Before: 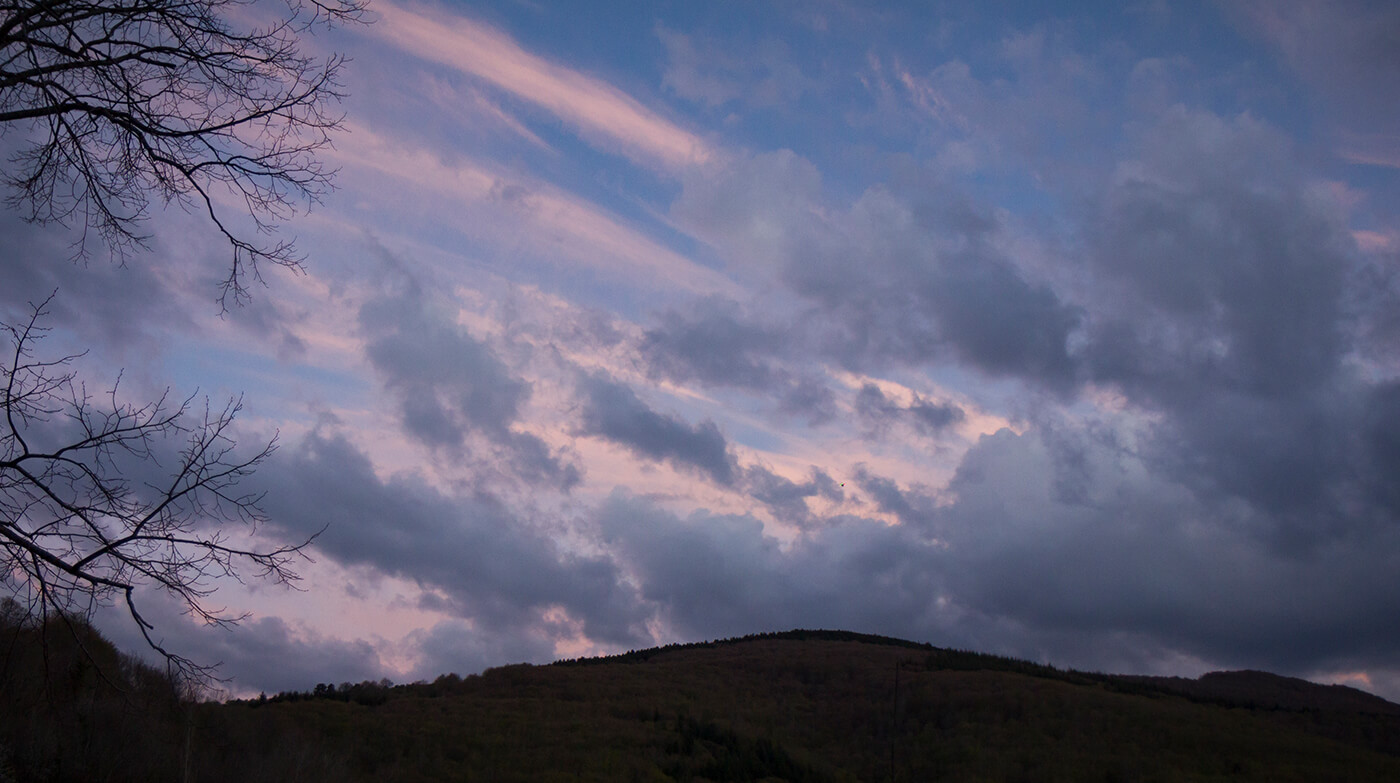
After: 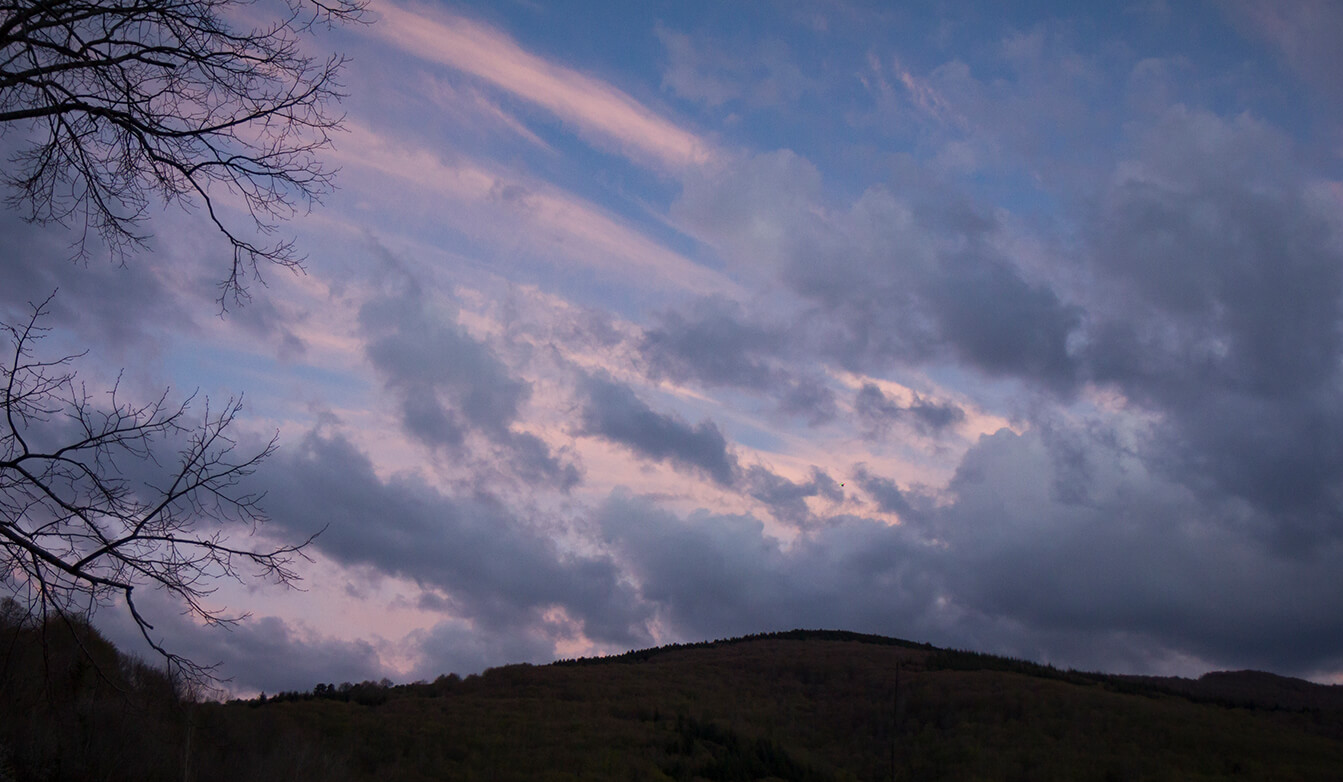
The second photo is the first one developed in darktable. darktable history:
crop: right 4.023%, bottom 0.02%
